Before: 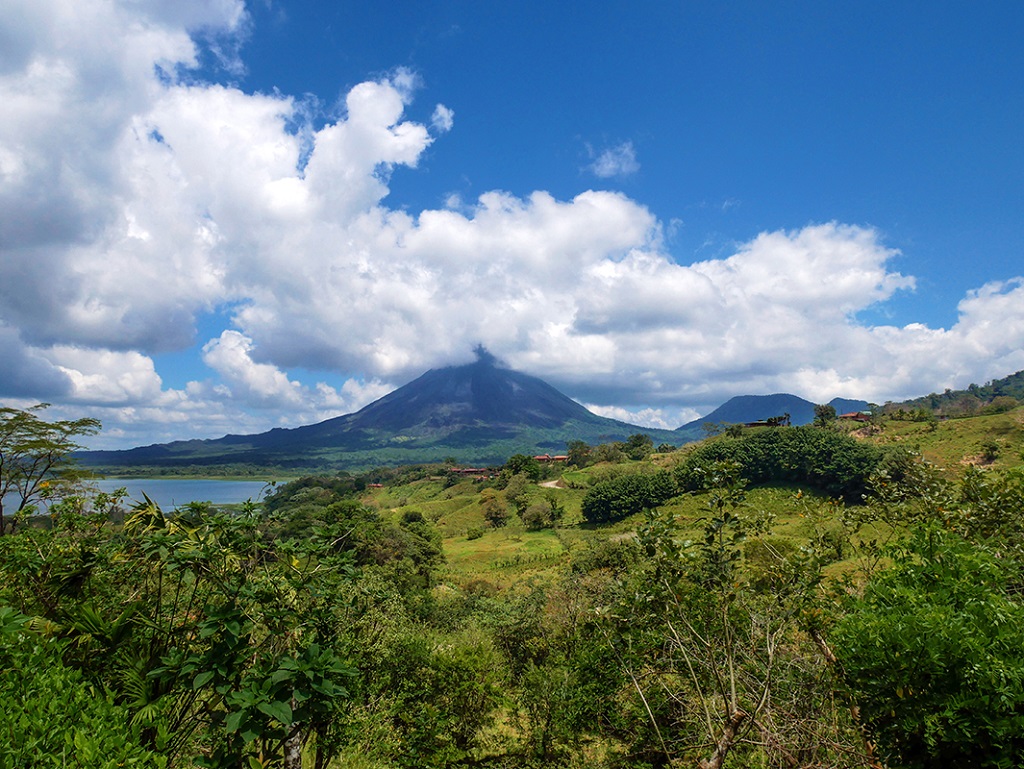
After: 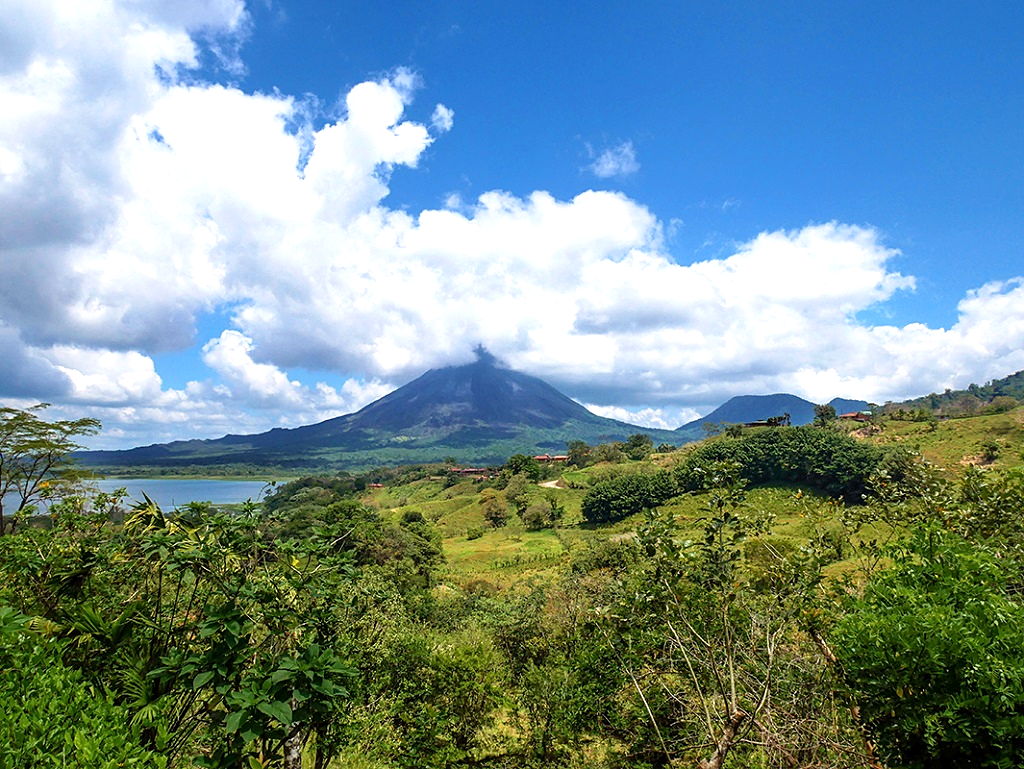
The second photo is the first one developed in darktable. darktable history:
exposure: black level correction 0.001, exposure -0.121 EV, compensate exposure bias true, compensate highlight preservation false
sharpen: amount 0.211
